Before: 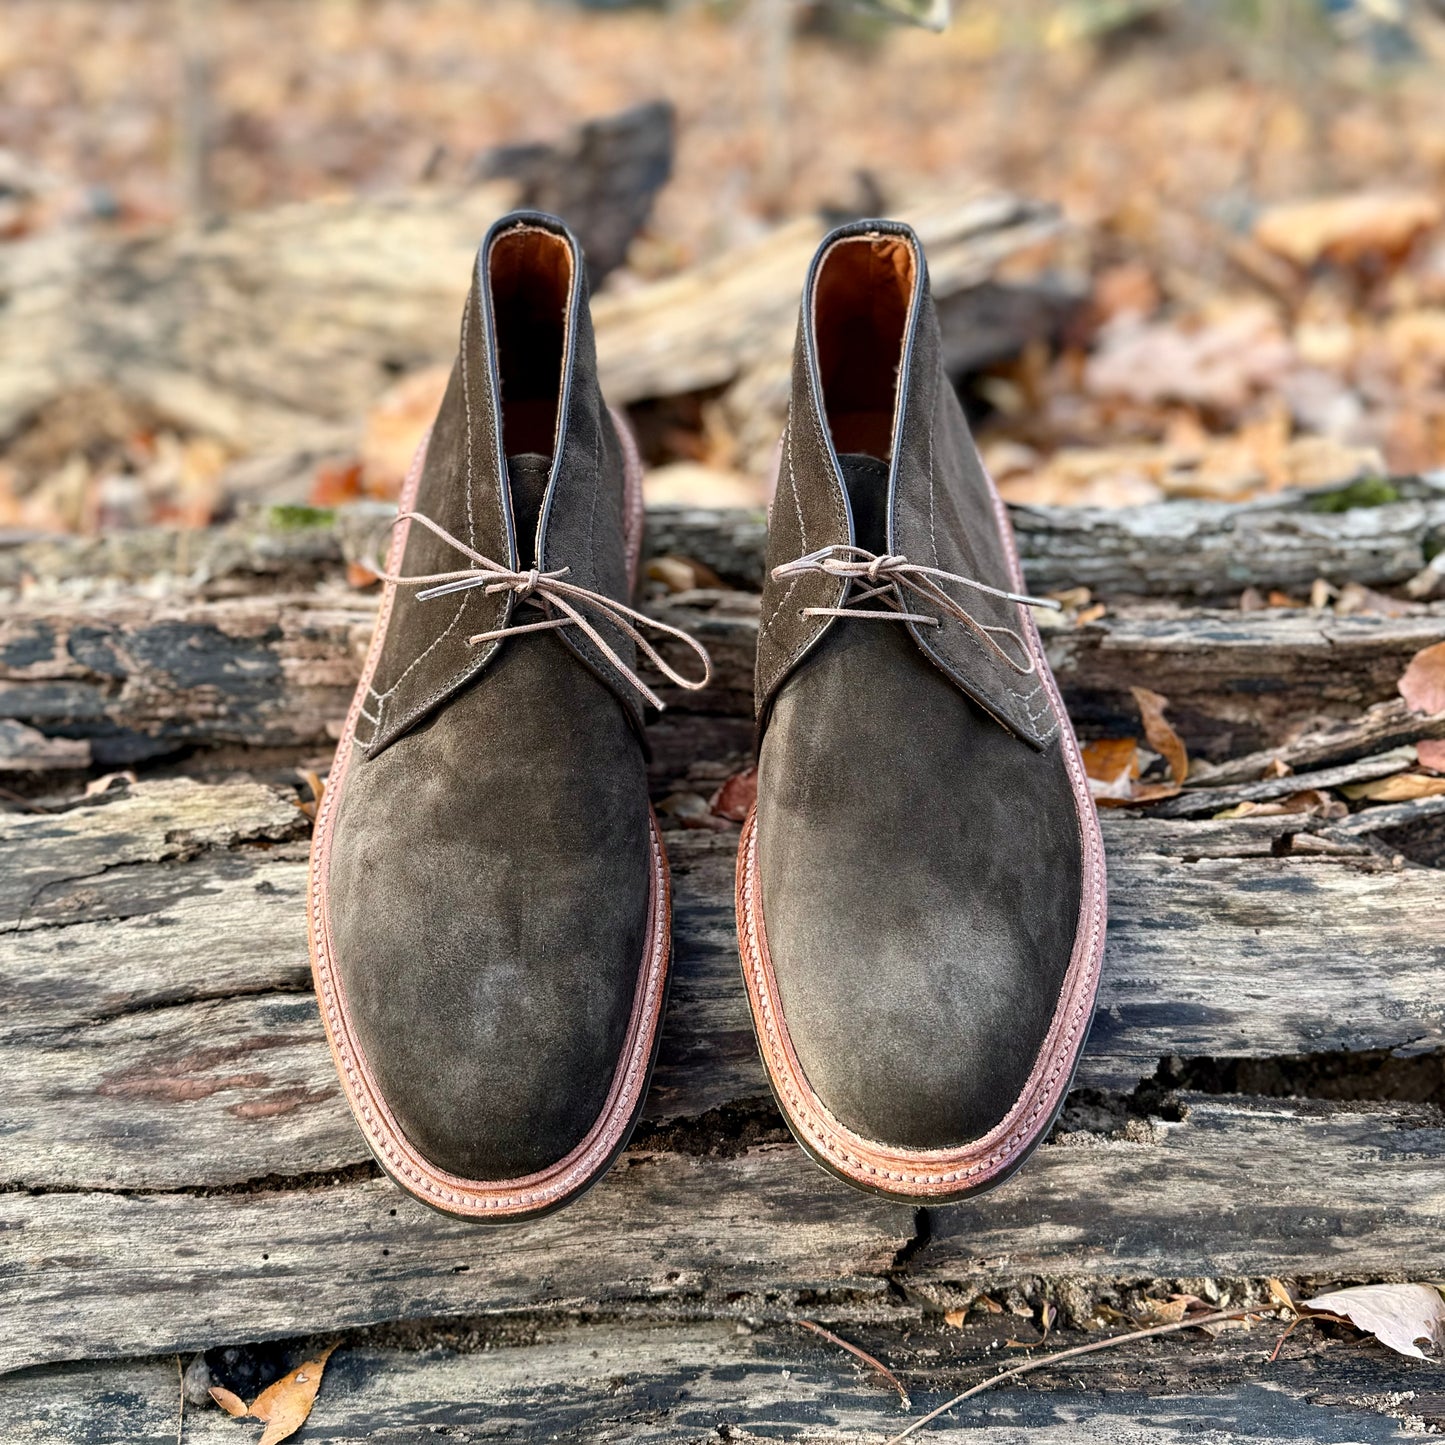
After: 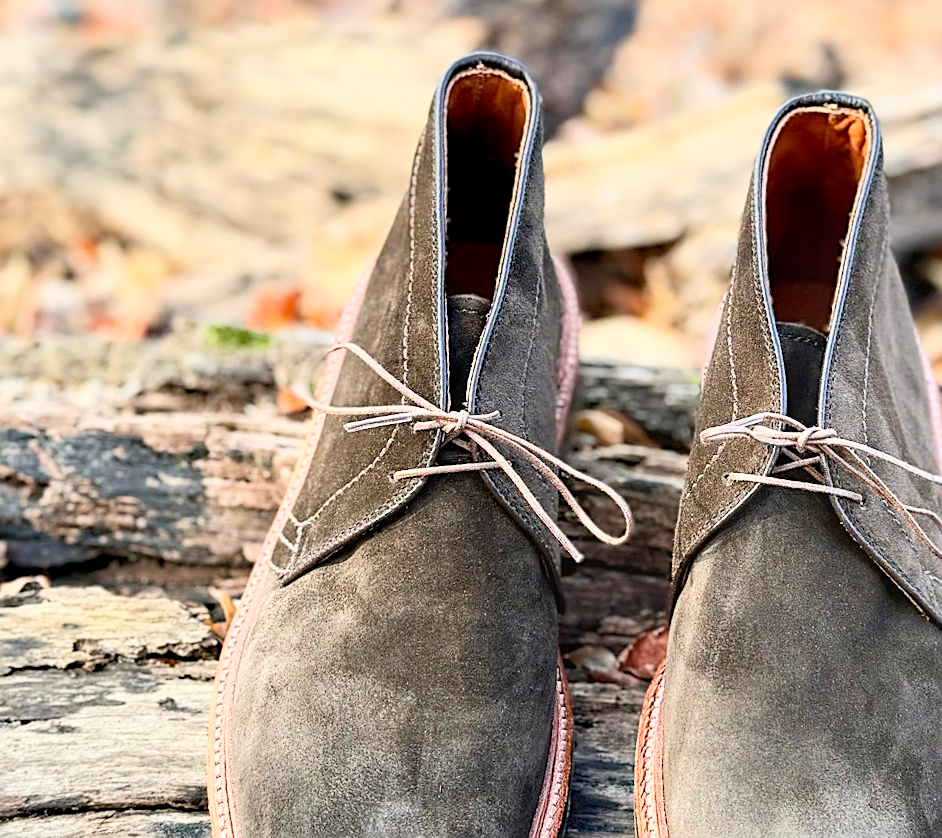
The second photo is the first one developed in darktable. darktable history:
crop and rotate: angle -5.03°, left 2.159%, top 6.61%, right 27.154%, bottom 30.471%
sharpen: on, module defaults
exposure: compensate exposure bias true, compensate highlight preservation false
base curve: curves: ch0 [(0, 0) (0.088, 0.125) (0.176, 0.251) (0.354, 0.501) (0.613, 0.749) (1, 0.877)], fusion 1
